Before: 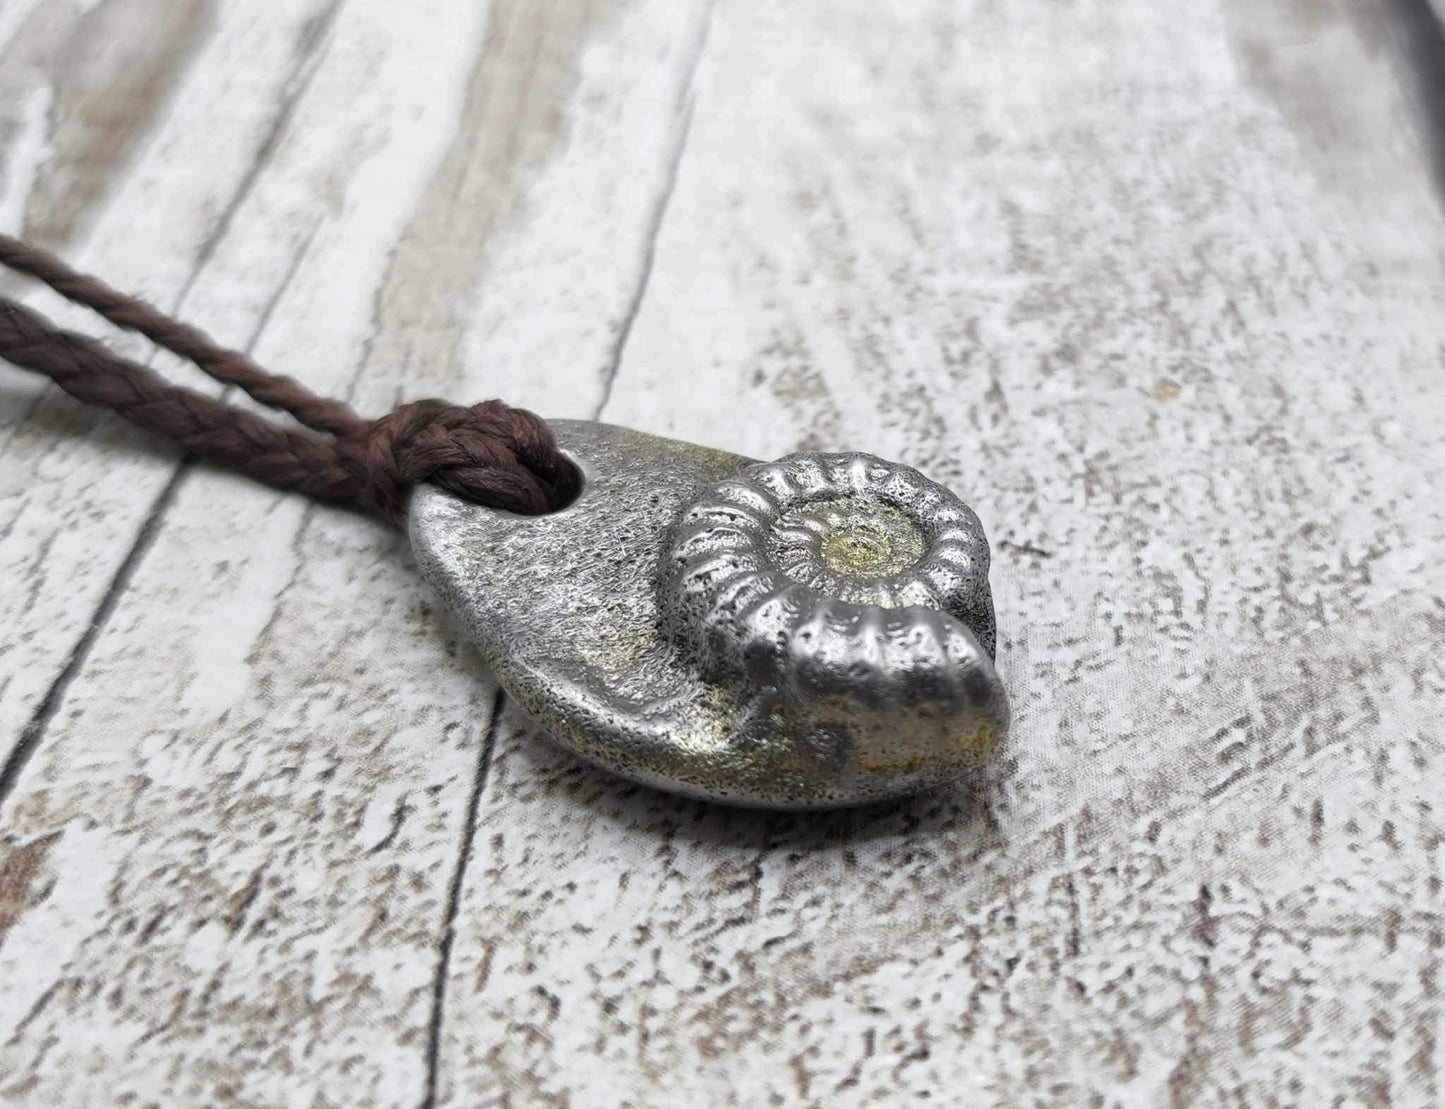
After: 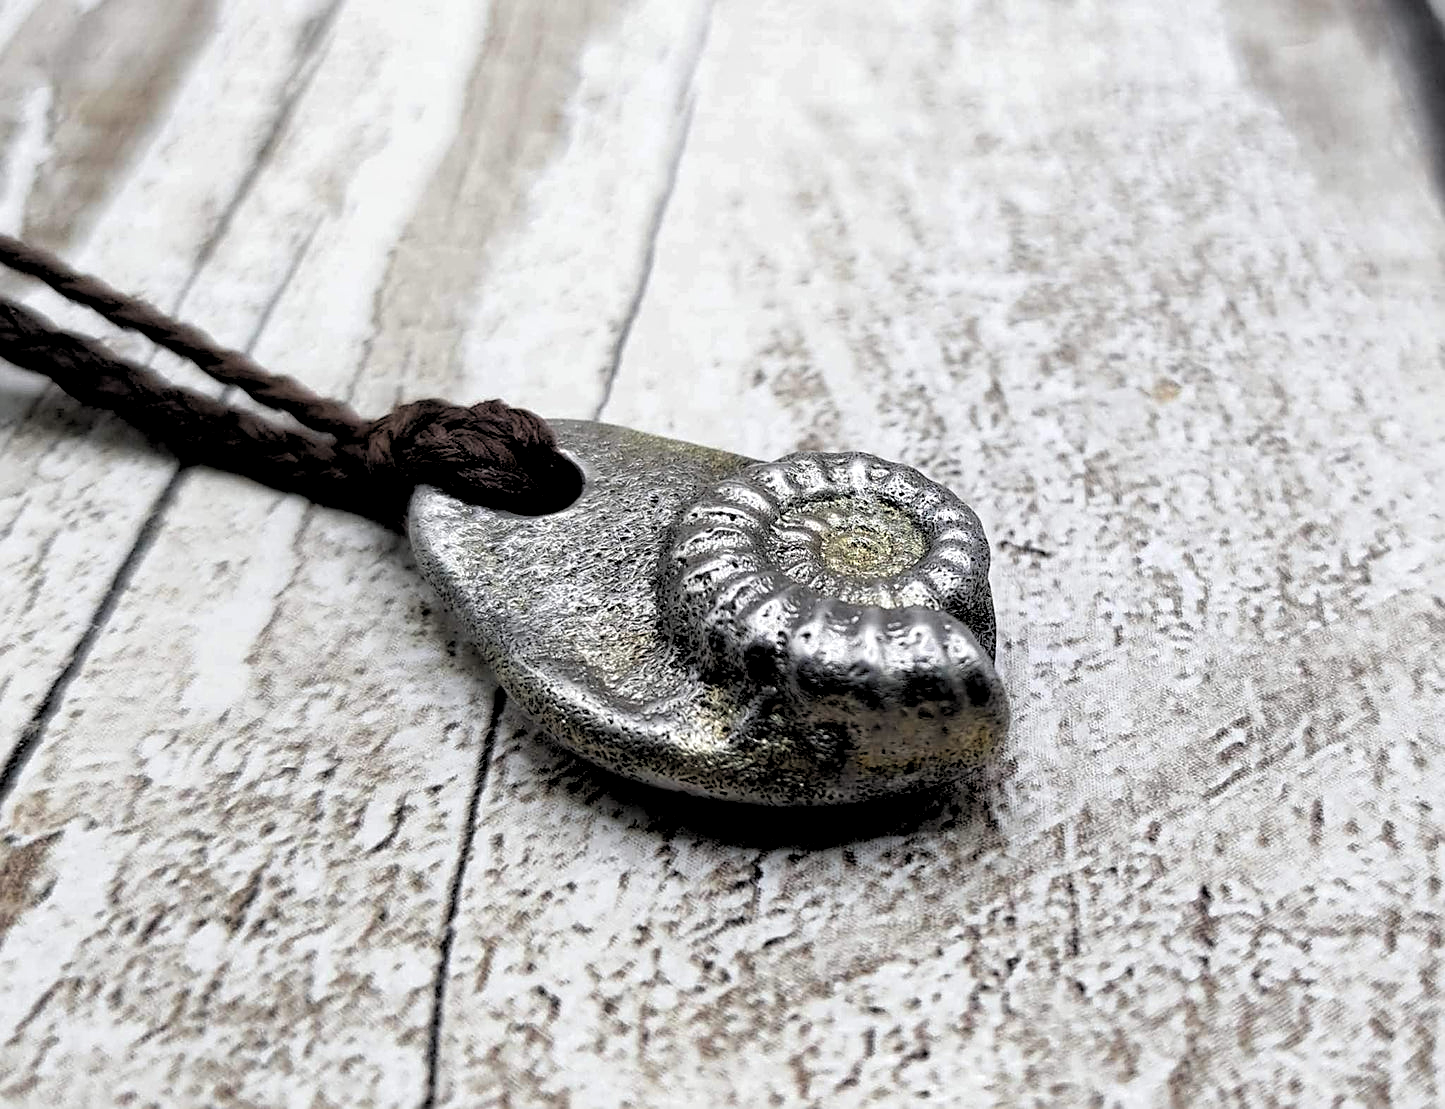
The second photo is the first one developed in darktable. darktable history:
sharpen: on, module defaults
rgb levels: levels [[0.034, 0.472, 0.904], [0, 0.5, 1], [0, 0.5, 1]]
